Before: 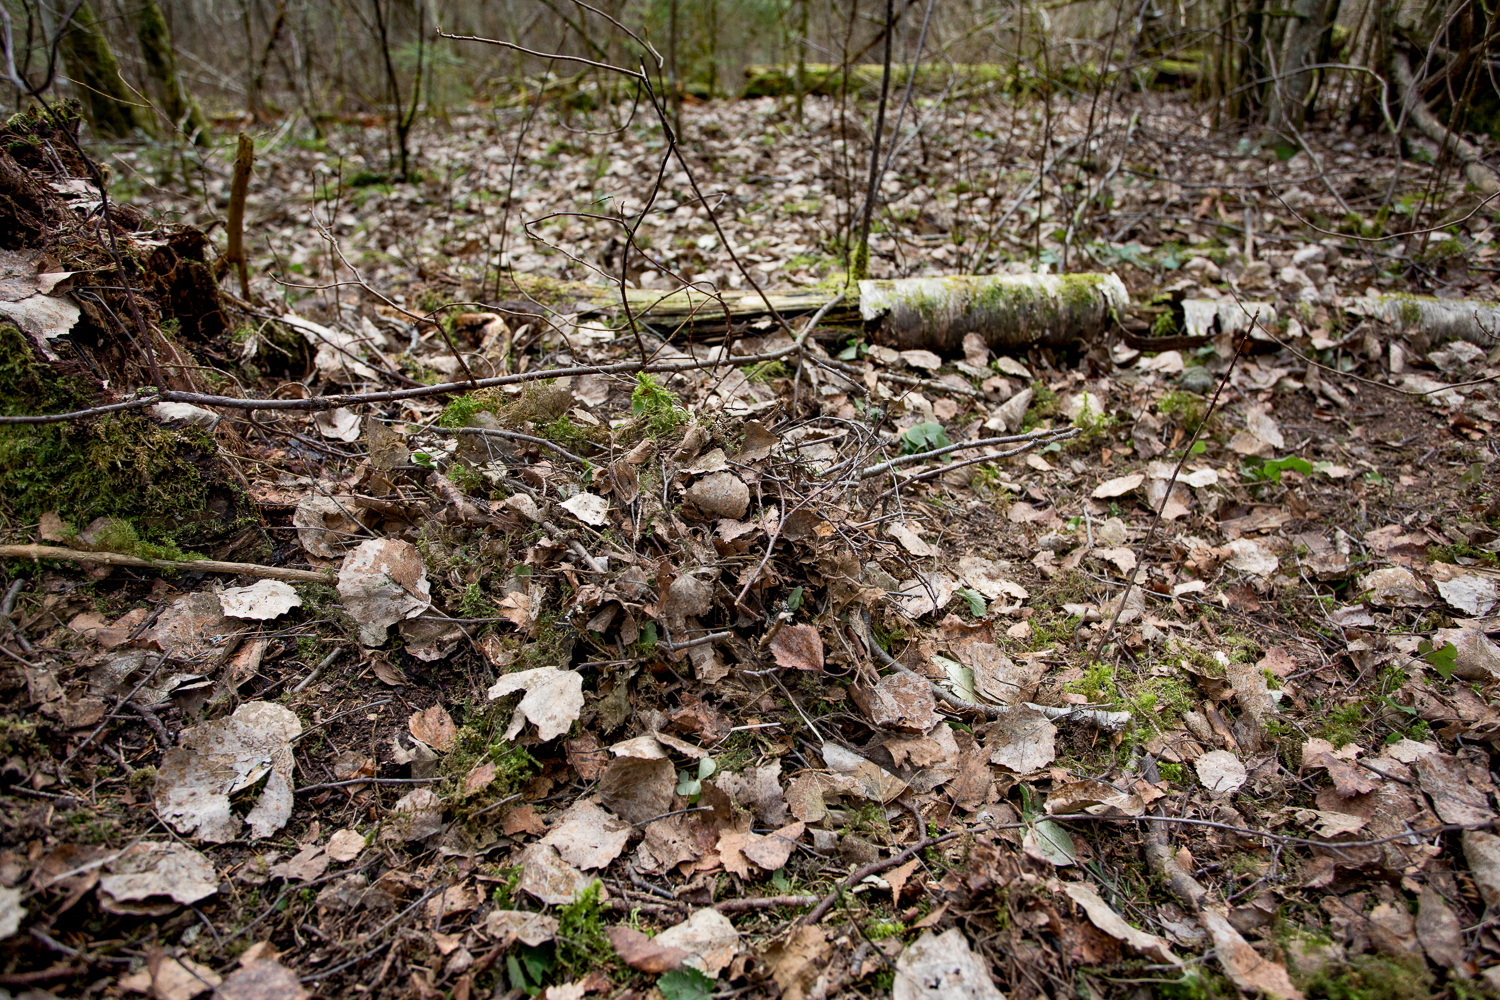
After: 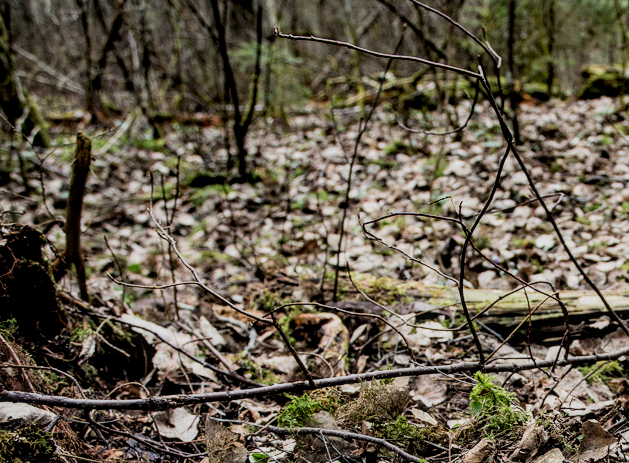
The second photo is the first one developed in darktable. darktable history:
filmic rgb: black relative exposure -5 EV, hardness 2.88, contrast 1.3, highlights saturation mix -30%
crop and rotate: left 10.817%, top 0.062%, right 47.194%, bottom 53.626%
local contrast: on, module defaults
